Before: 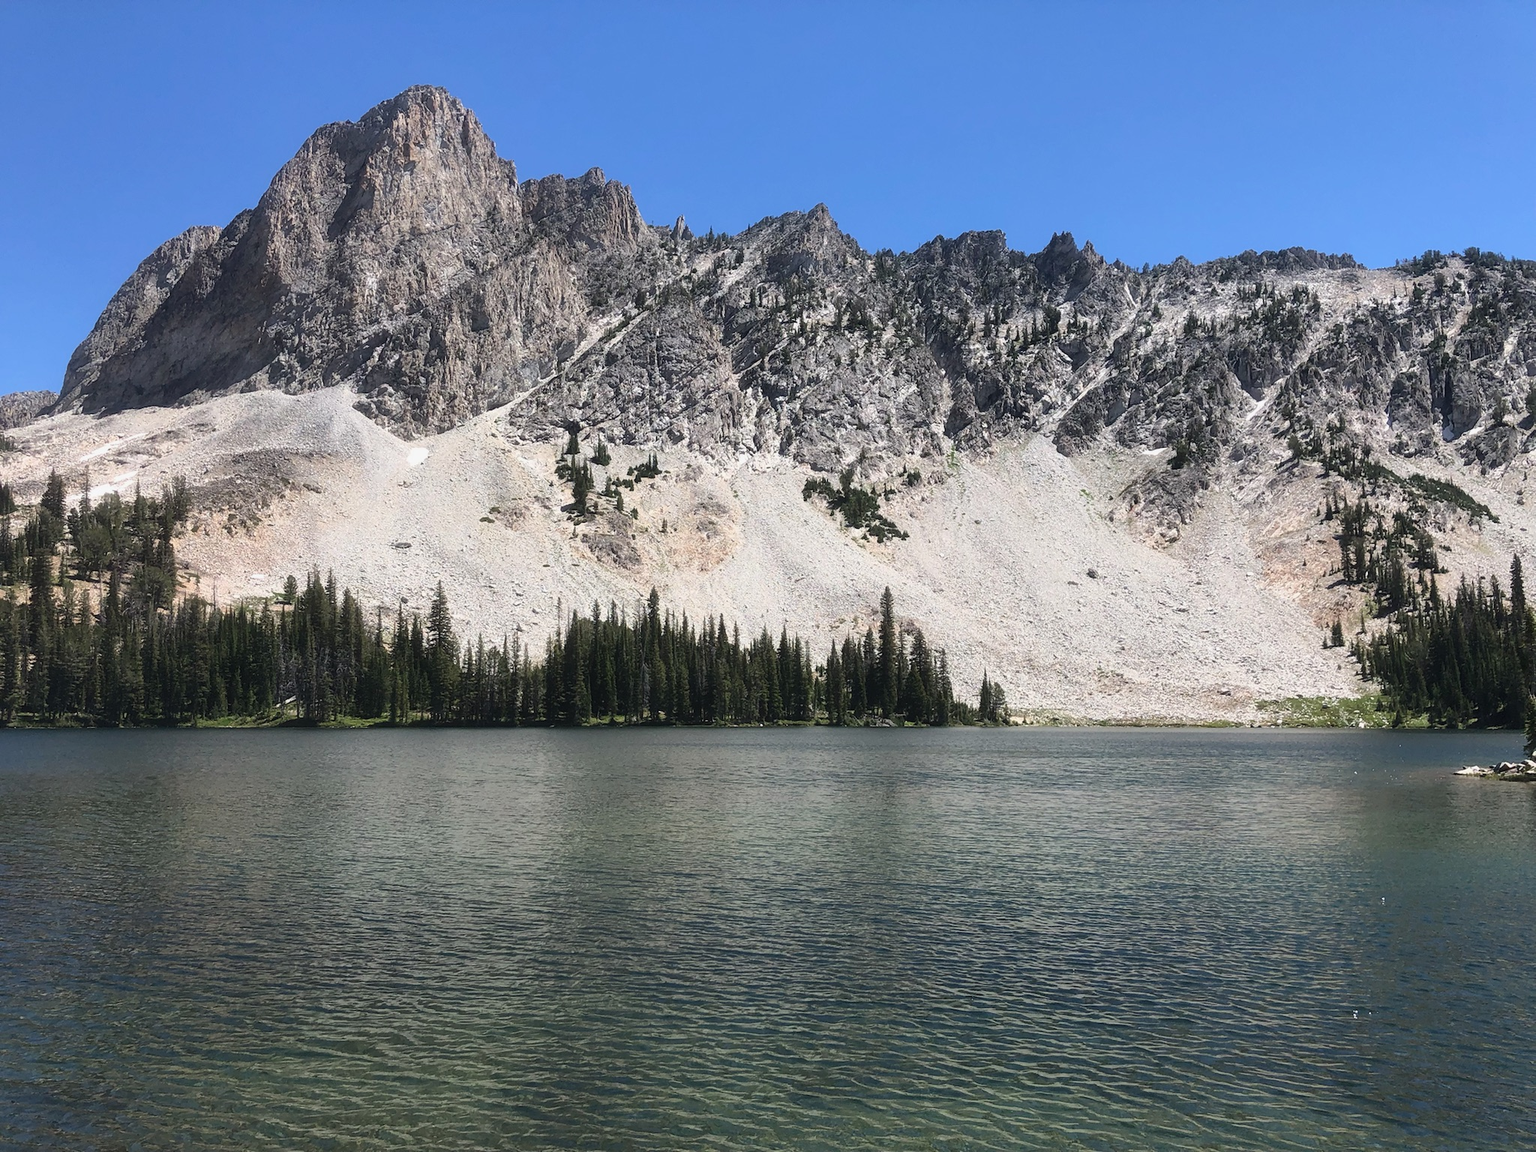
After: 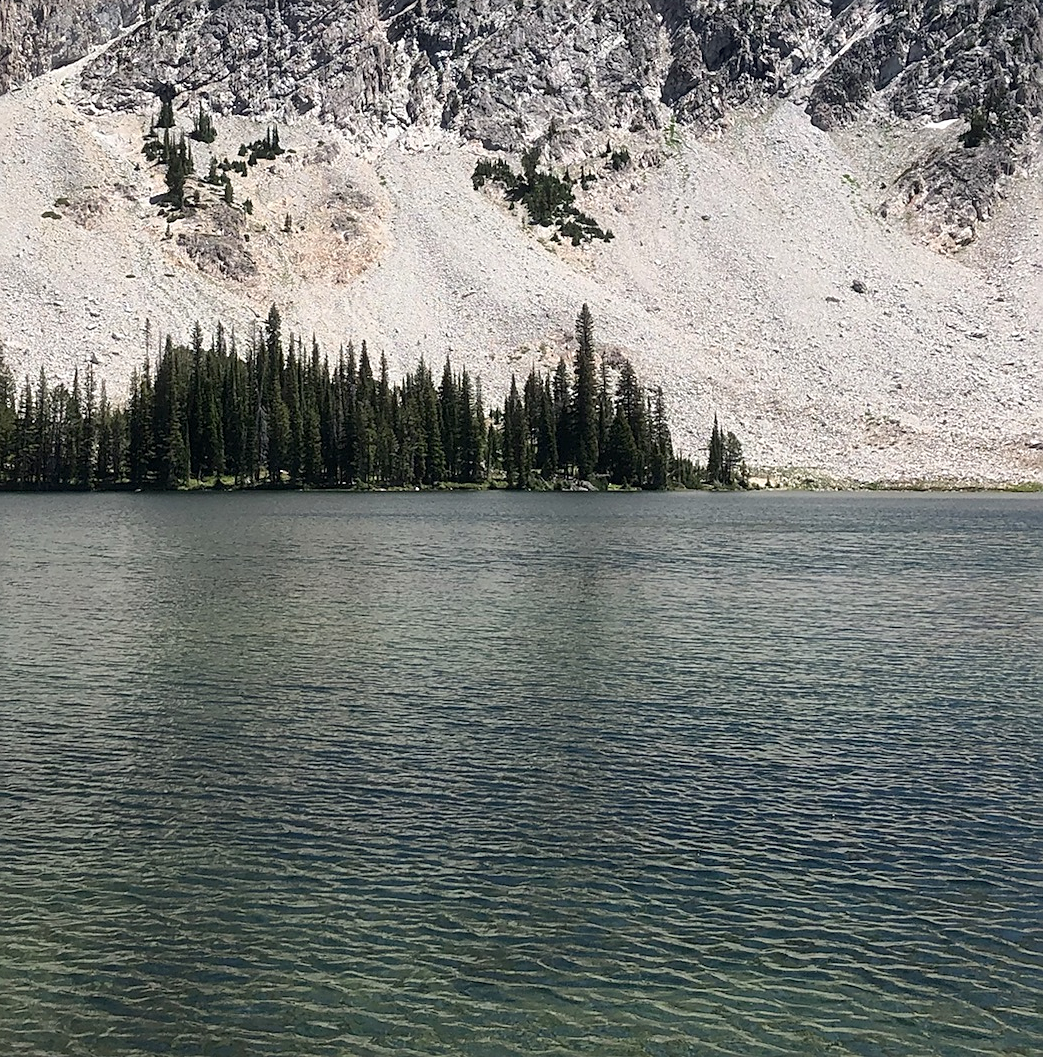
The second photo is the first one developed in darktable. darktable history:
local contrast: mode bilateral grid, contrast 15, coarseness 36, detail 105%, midtone range 0.2
sharpen: on, module defaults
crop and rotate: left 29.237%, top 31.152%, right 19.807%
